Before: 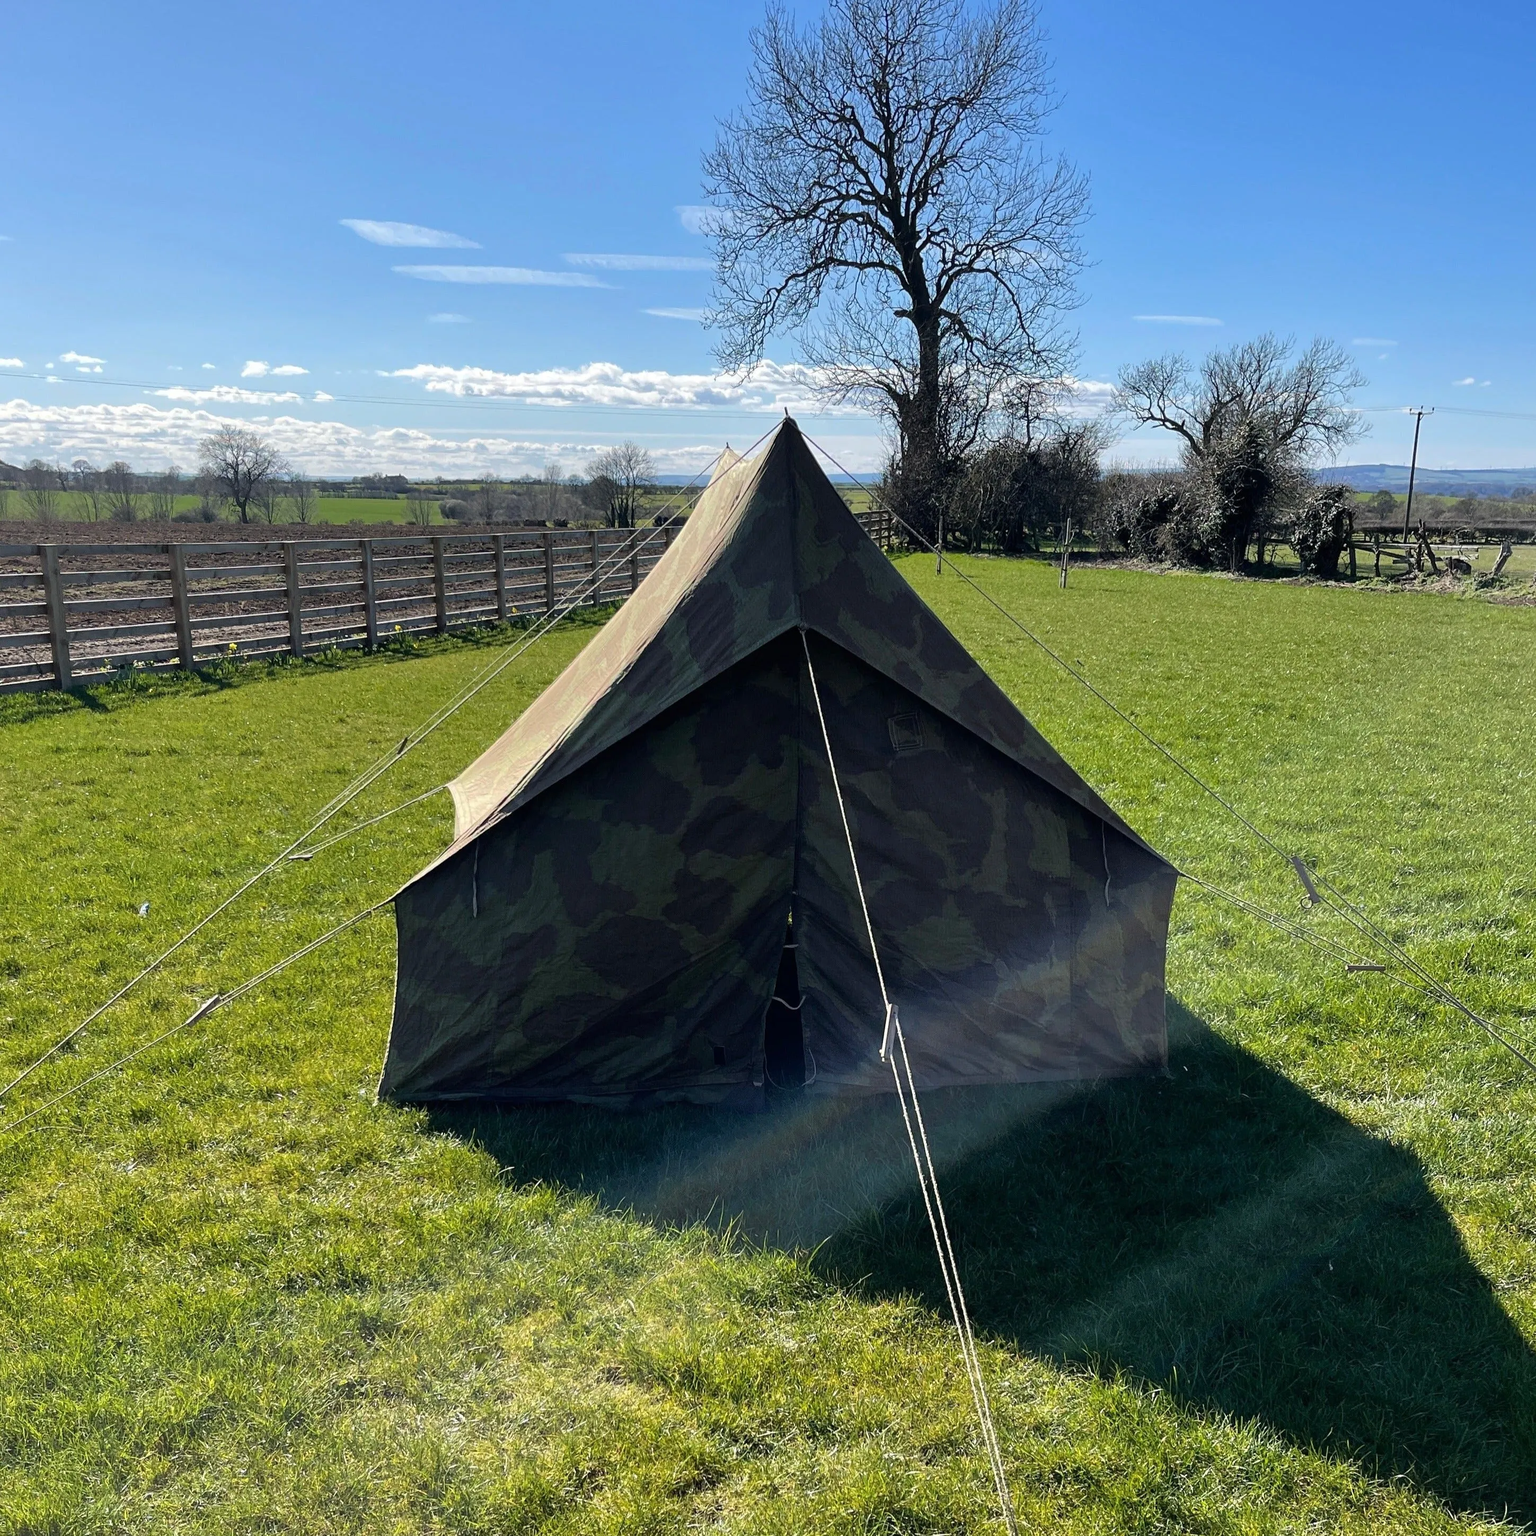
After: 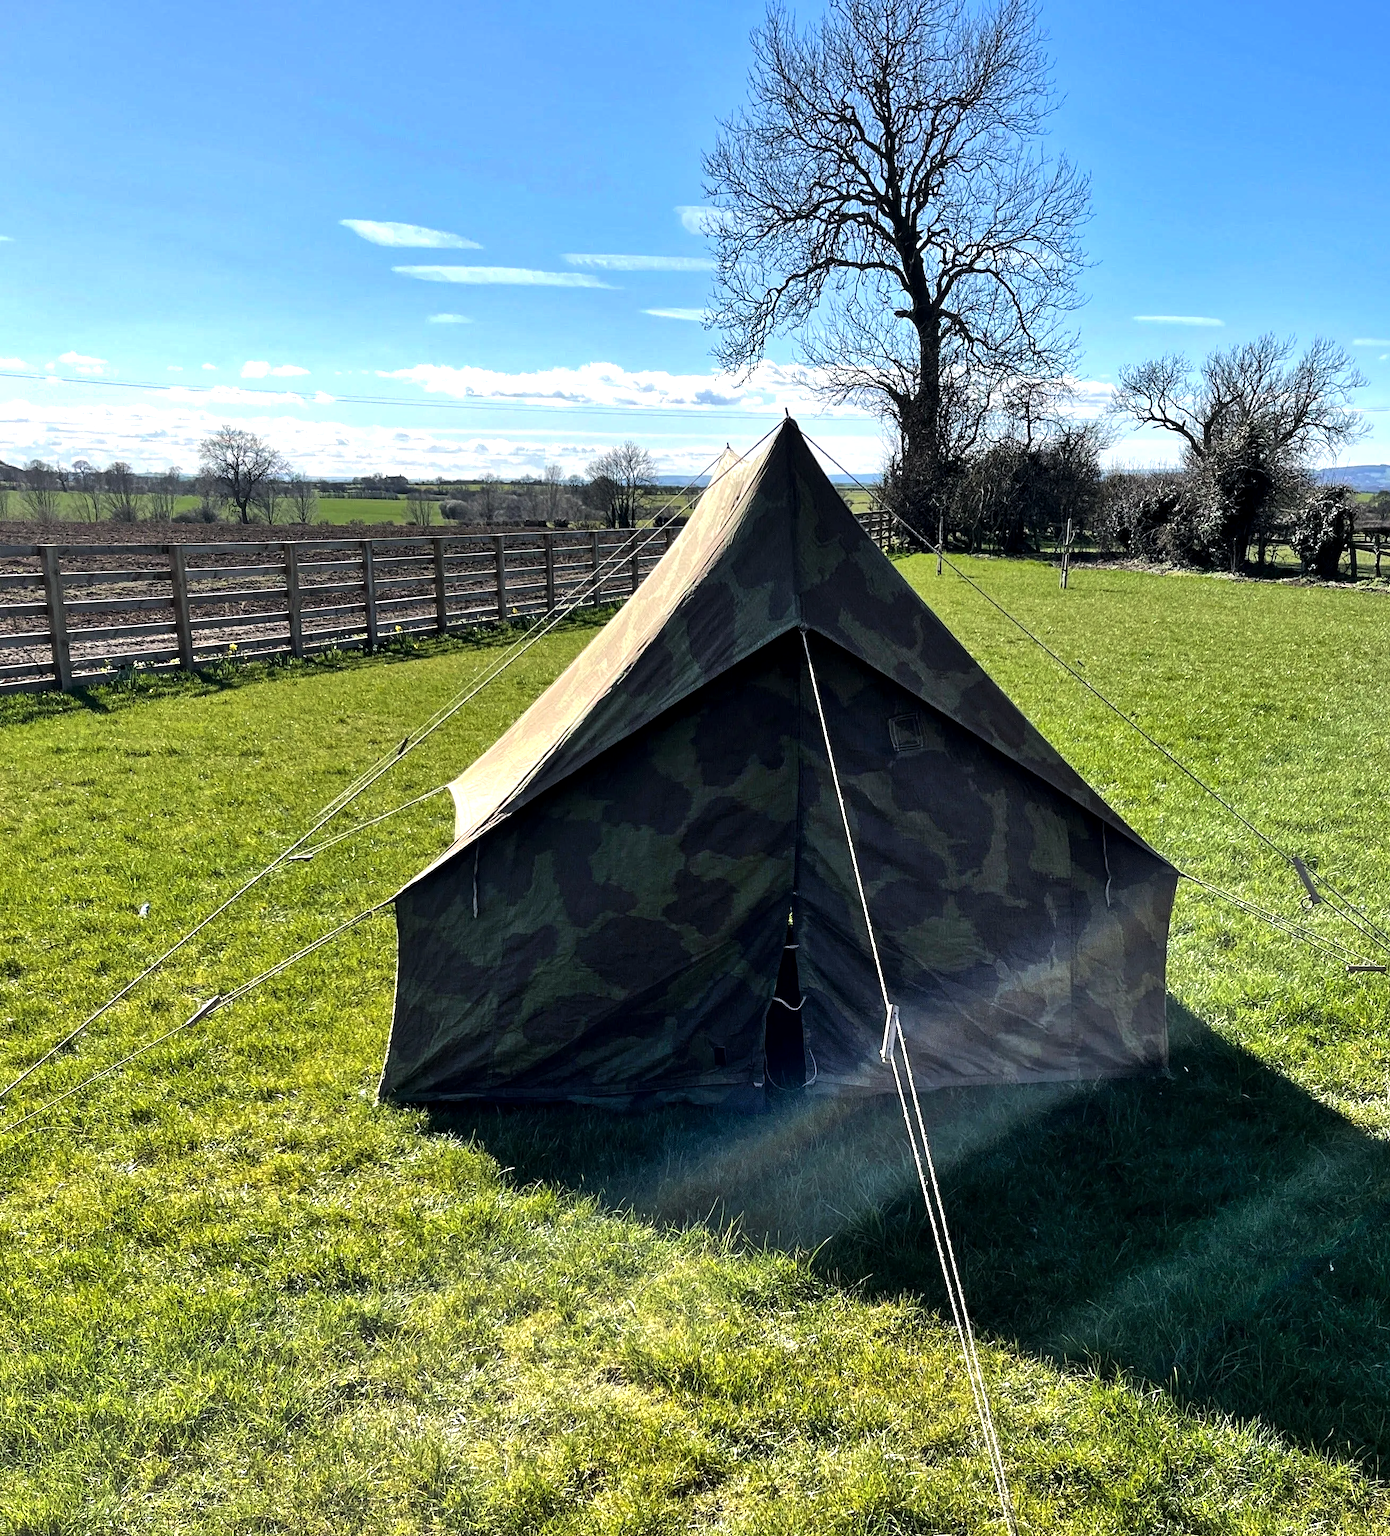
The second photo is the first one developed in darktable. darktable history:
local contrast: highlights 100%, shadows 100%, detail 120%, midtone range 0.2
crop: right 9.509%, bottom 0.031%
shadows and highlights: shadows 49, highlights -41, soften with gaussian
tone equalizer: -8 EV -0.75 EV, -7 EV -0.7 EV, -6 EV -0.6 EV, -5 EV -0.4 EV, -3 EV 0.4 EV, -2 EV 0.6 EV, -1 EV 0.7 EV, +0 EV 0.75 EV, edges refinement/feathering 500, mask exposure compensation -1.57 EV, preserve details no
